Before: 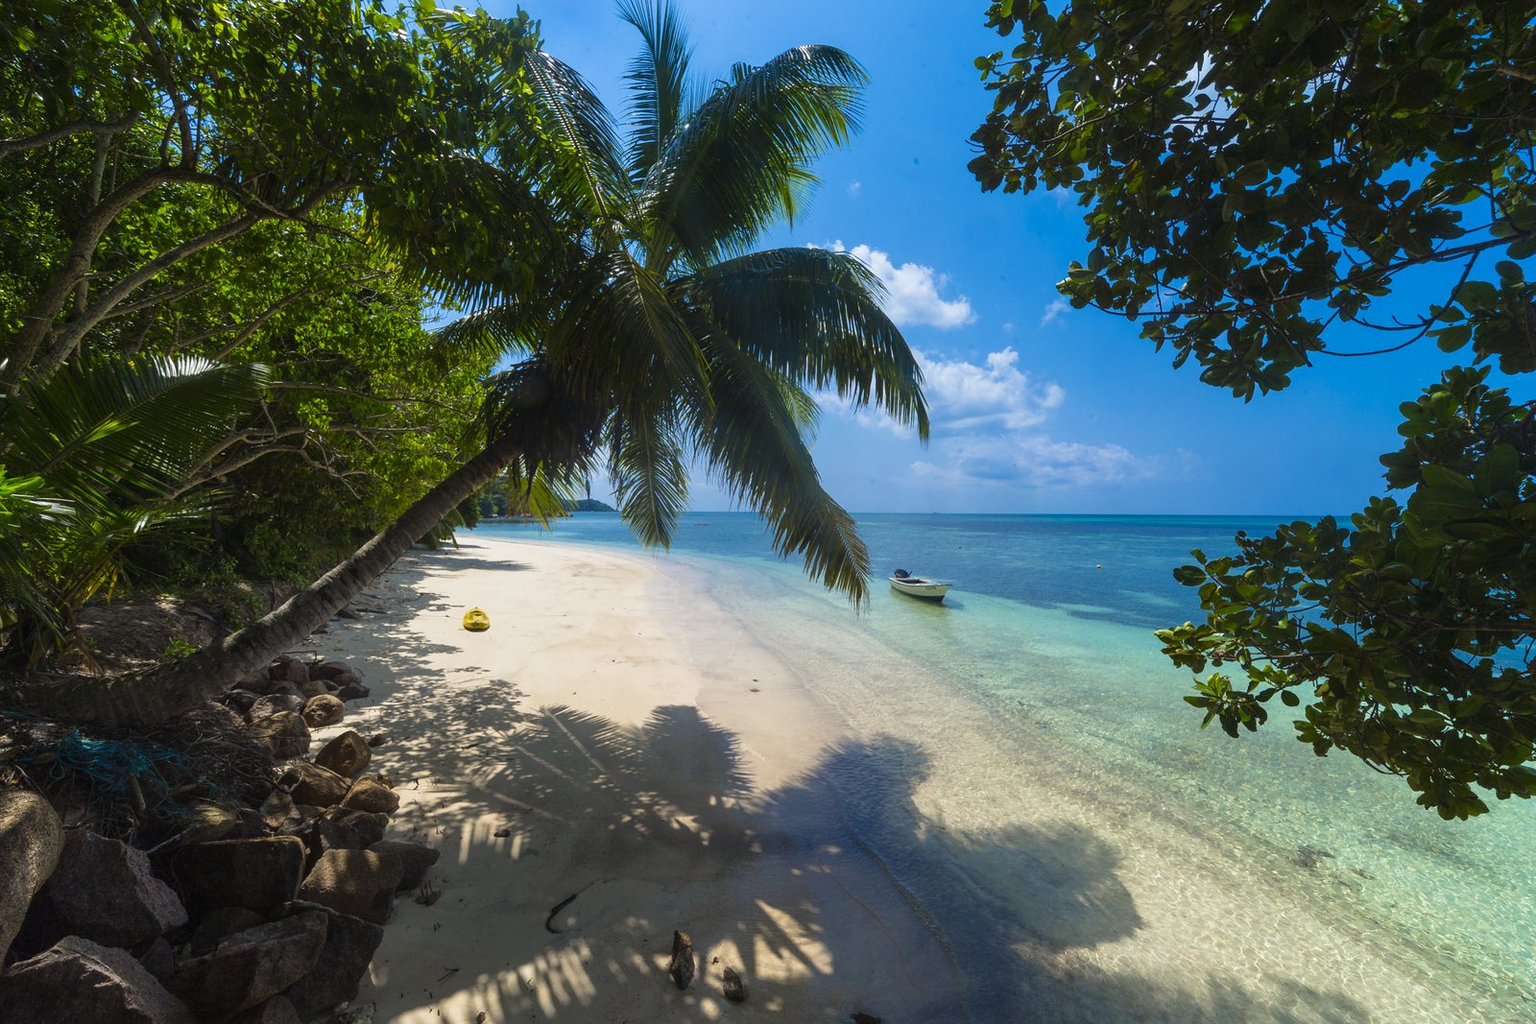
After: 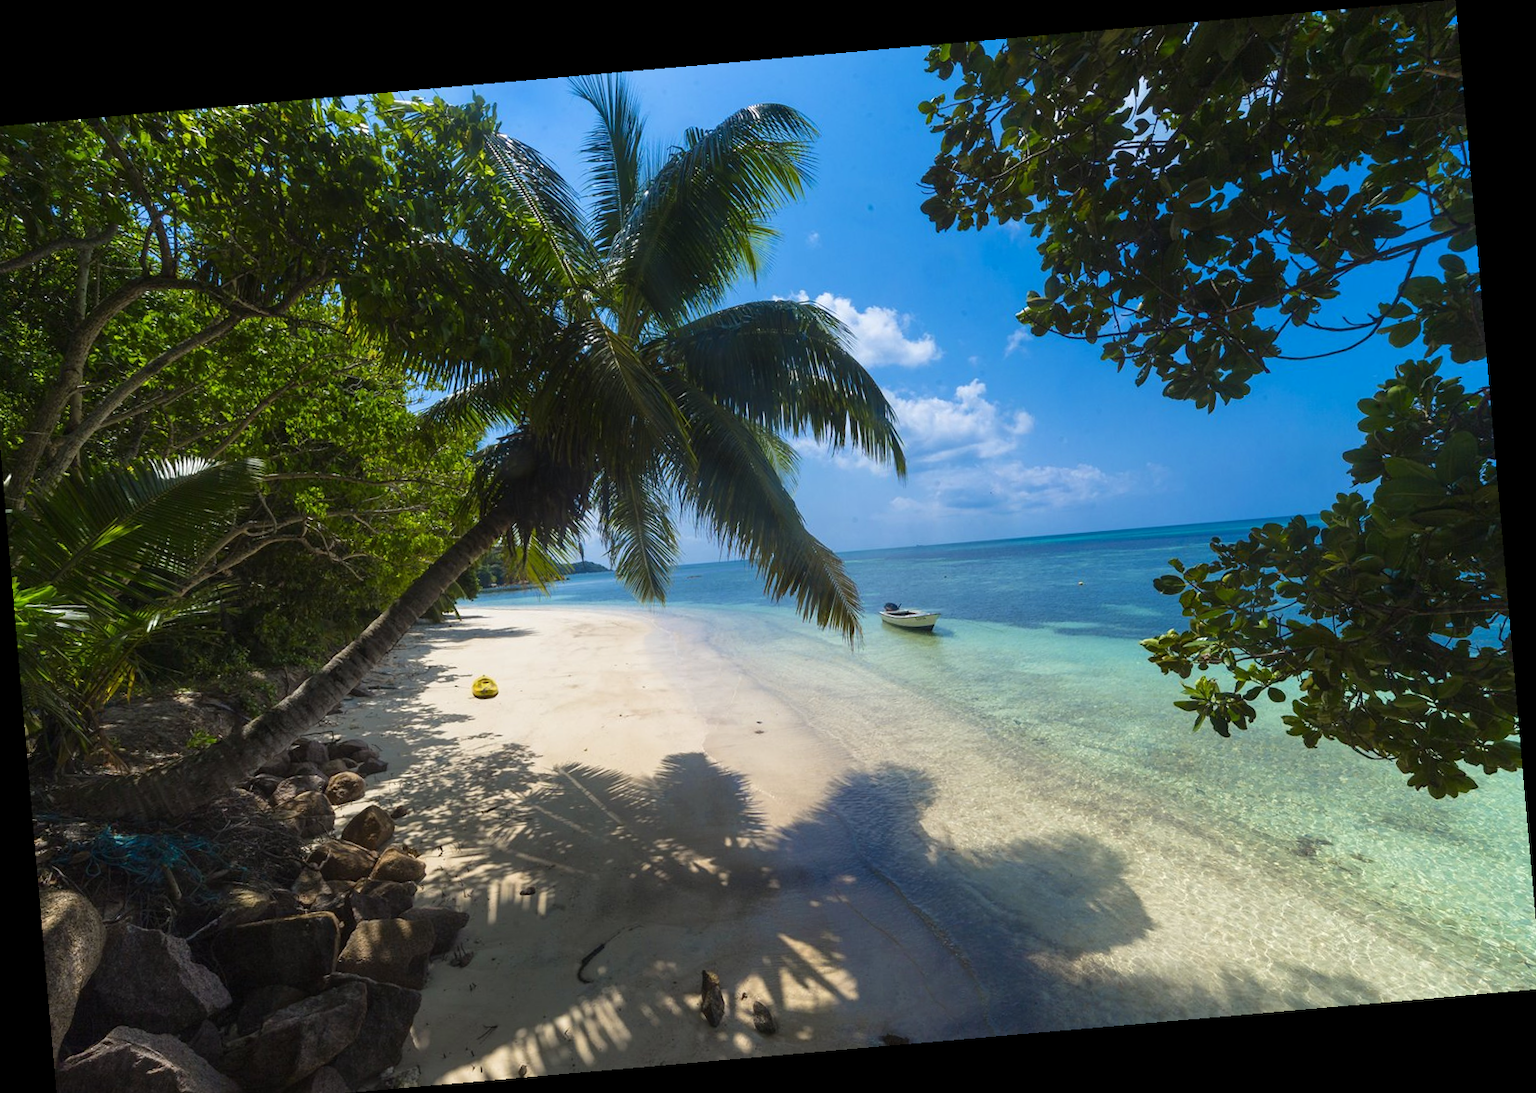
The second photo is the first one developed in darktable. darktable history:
levels: levels [0, 0.492, 0.984]
crop: left 1.743%, right 0.268%, bottom 2.011%
rotate and perspective: rotation -4.98°, automatic cropping off
